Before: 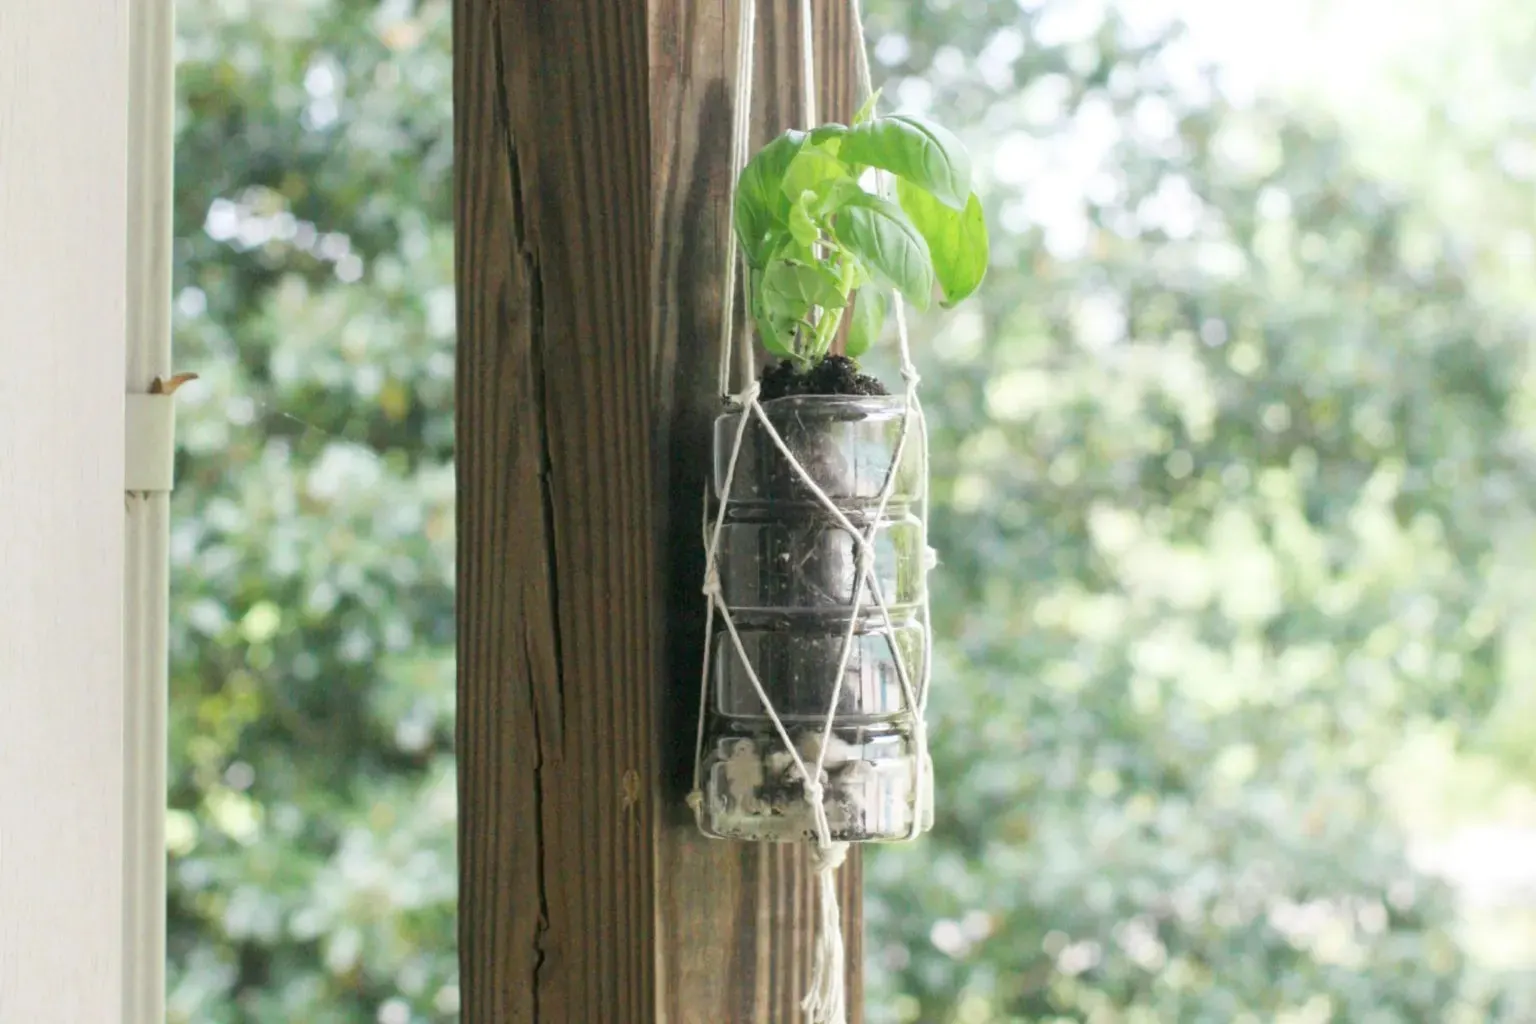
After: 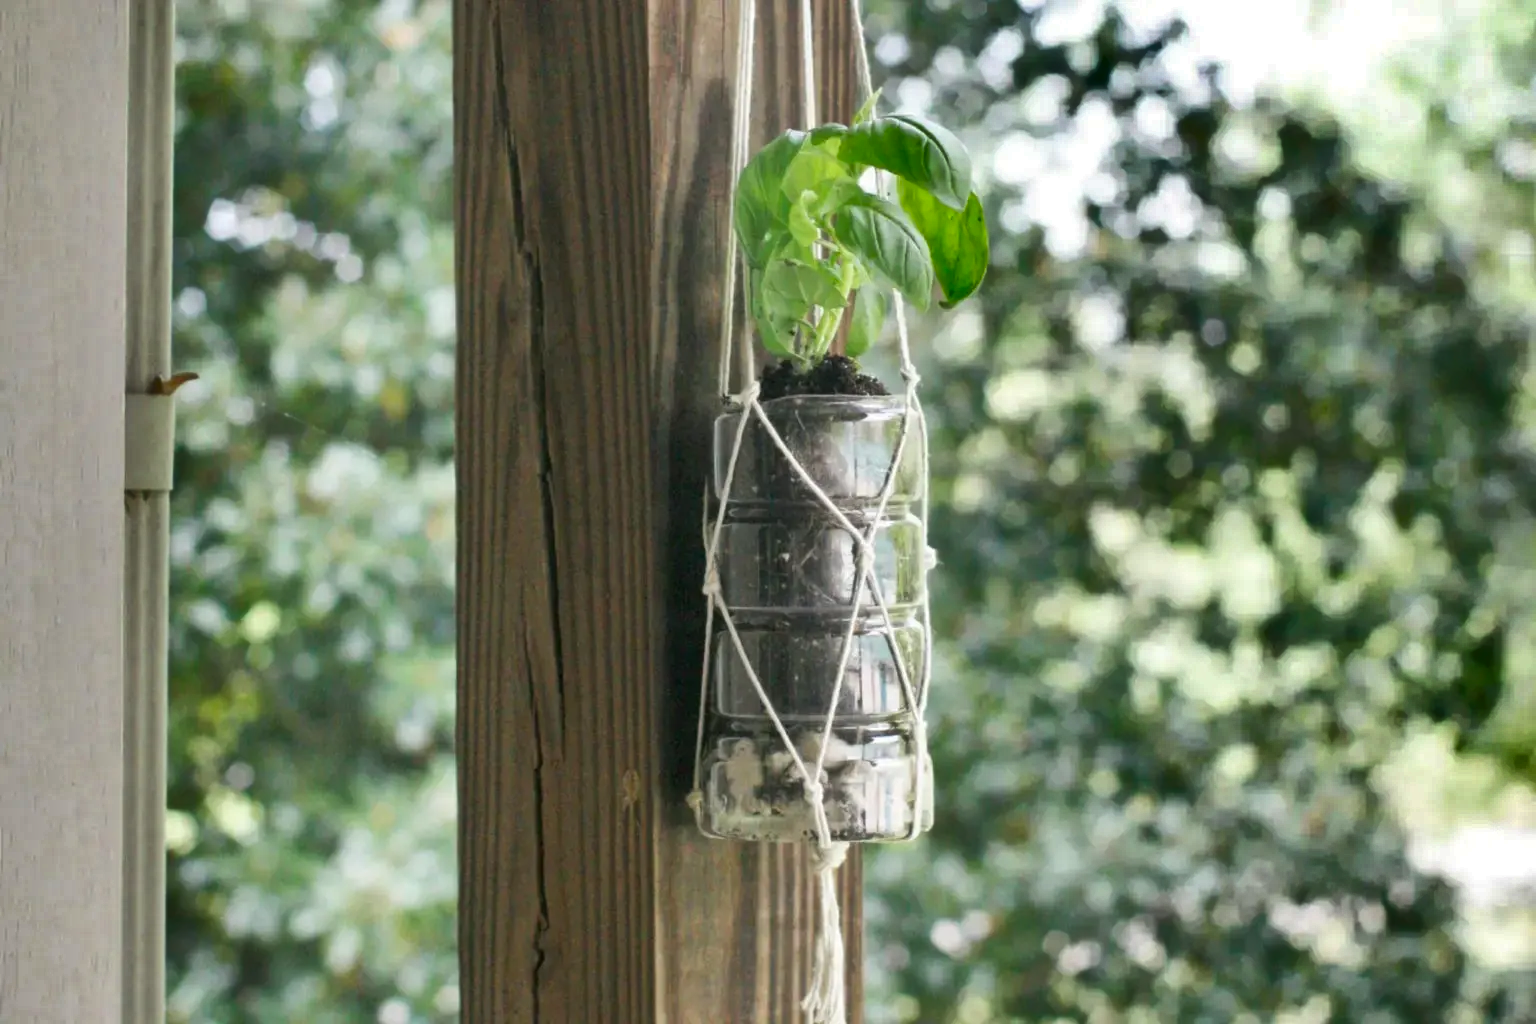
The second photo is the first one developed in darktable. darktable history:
shadows and highlights: shadows 17.27, highlights -85.07, soften with gaussian
